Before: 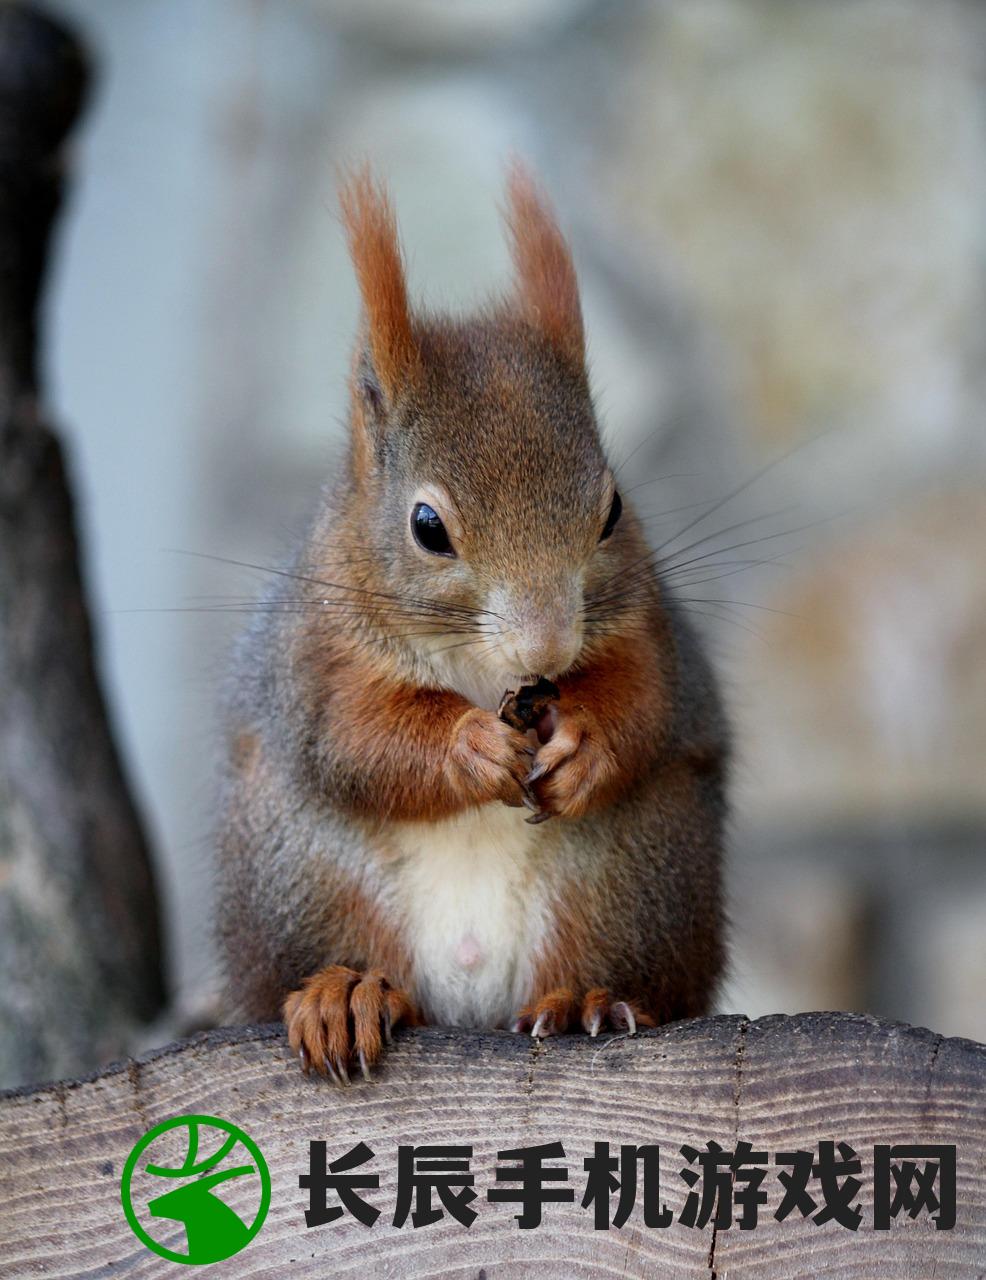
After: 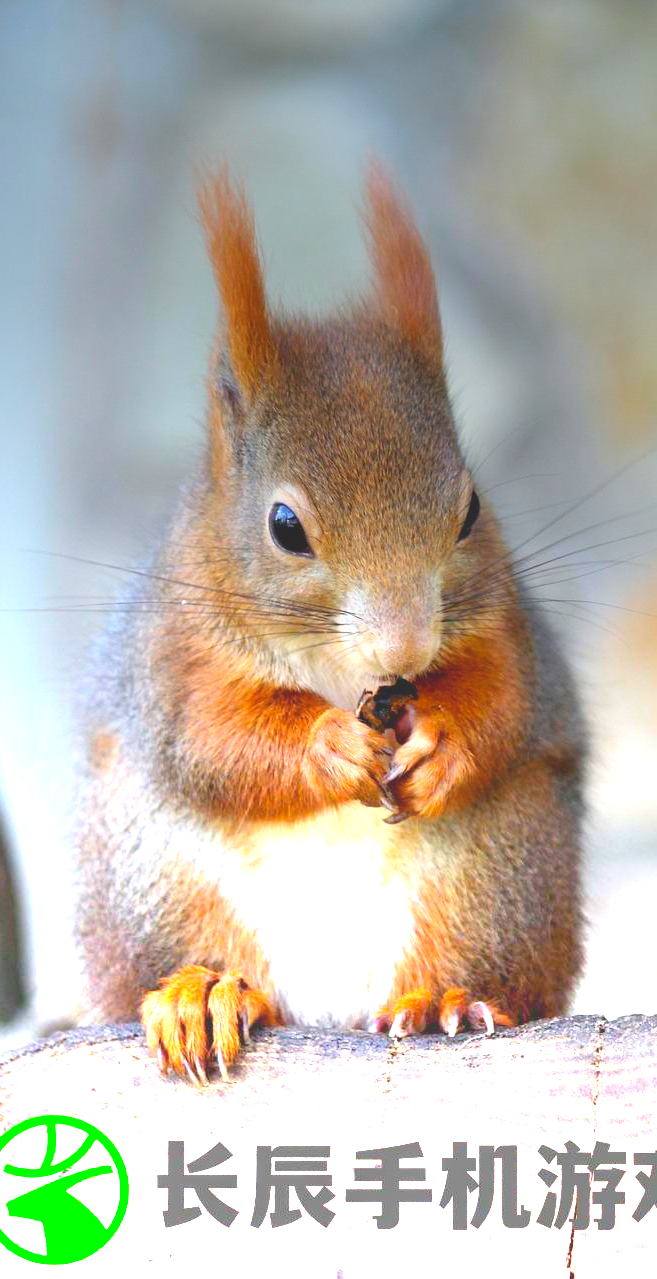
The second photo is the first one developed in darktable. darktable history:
local contrast: detail 70%
graduated density: density -3.9 EV
crop and rotate: left 14.436%, right 18.898%
color balance rgb: perceptual saturation grading › global saturation 20%, global vibrance 20%
